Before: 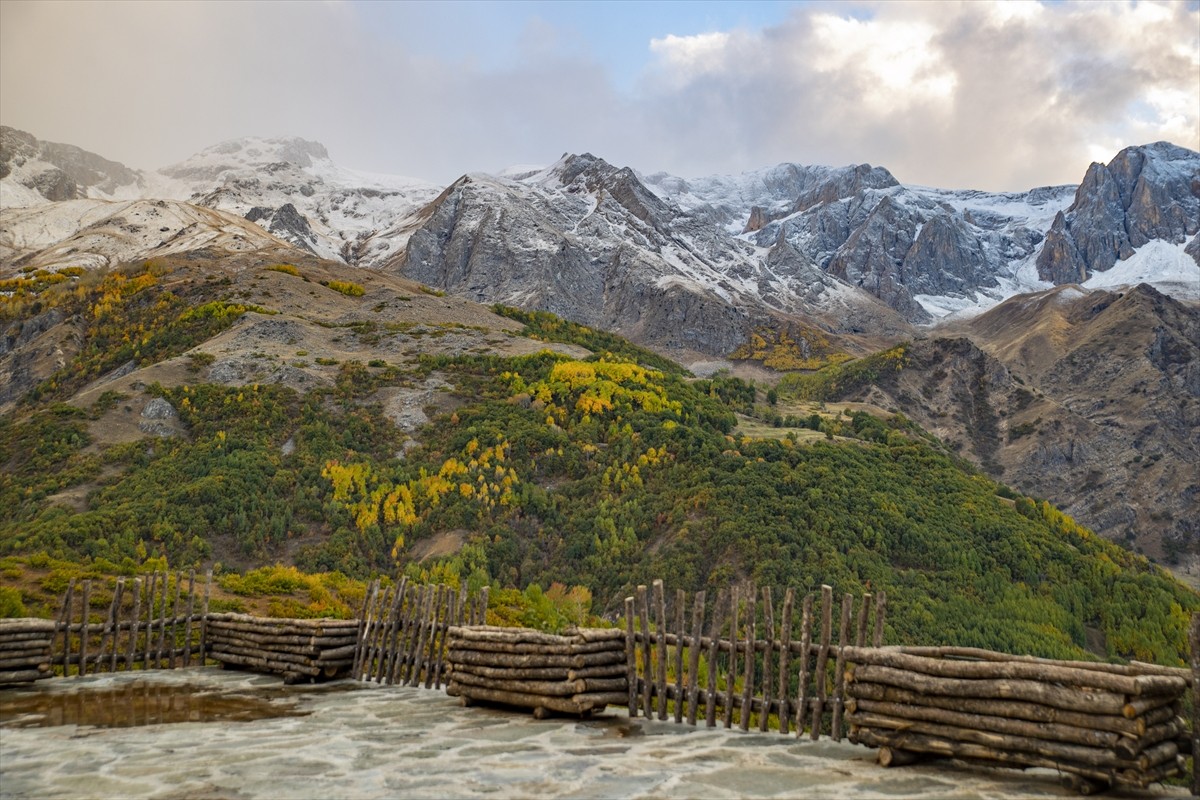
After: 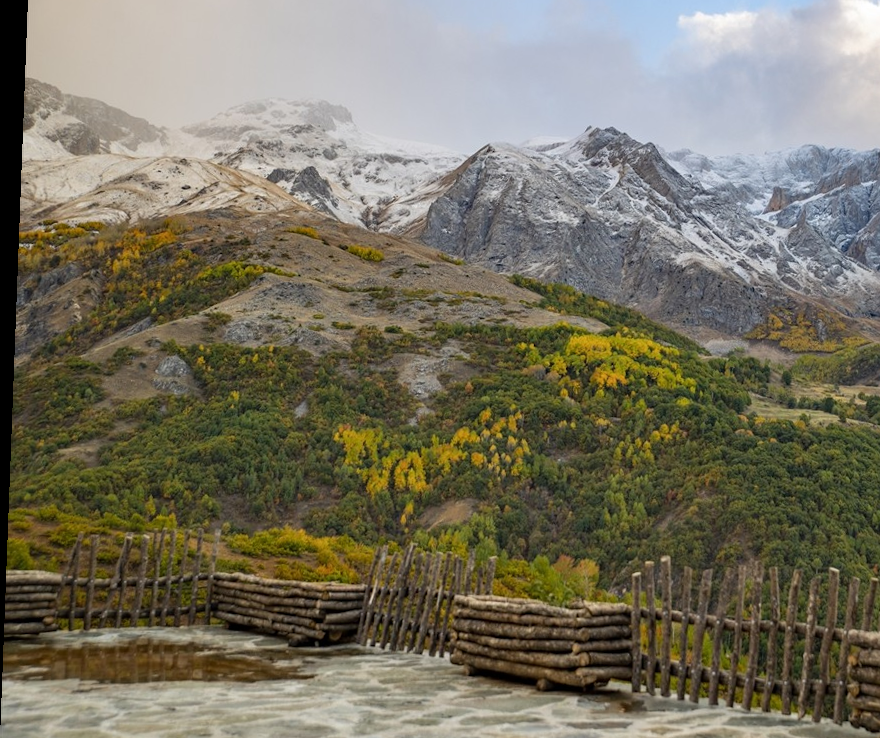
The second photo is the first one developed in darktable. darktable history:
rotate and perspective: rotation 2.17°, automatic cropping off
crop: top 5.803%, right 27.864%, bottom 5.804%
